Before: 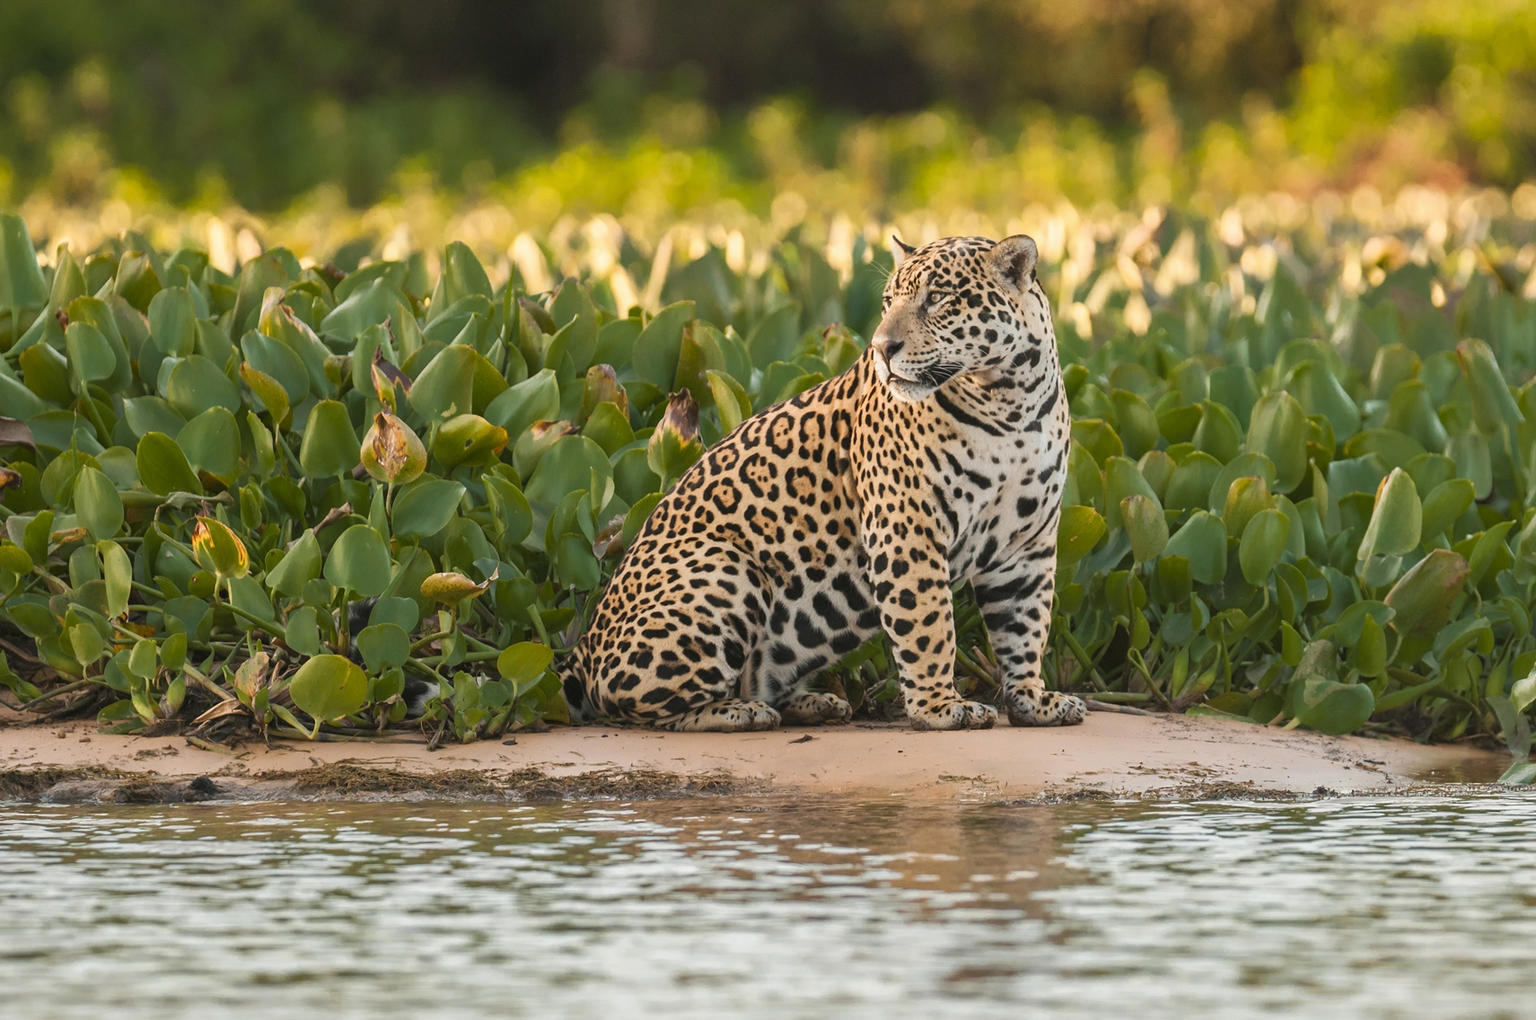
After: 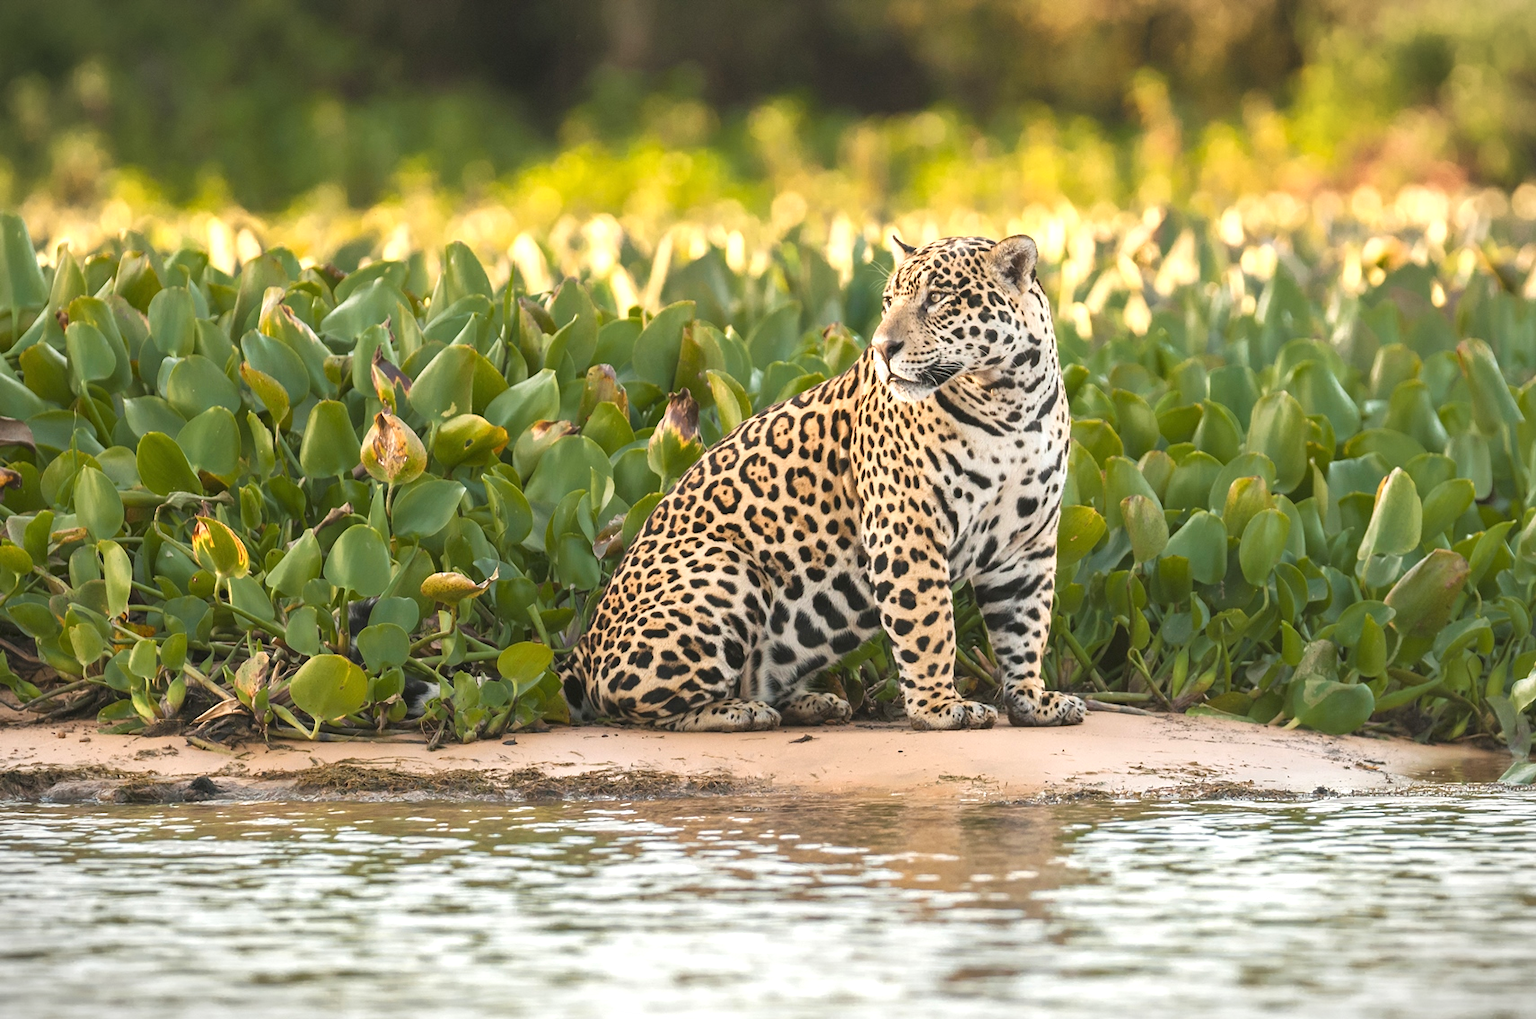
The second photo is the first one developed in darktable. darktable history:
exposure: exposure 0.6 EV, compensate highlight preservation false
vignetting: fall-off start 100%, fall-off radius 64.94%, automatic ratio true, unbound false
